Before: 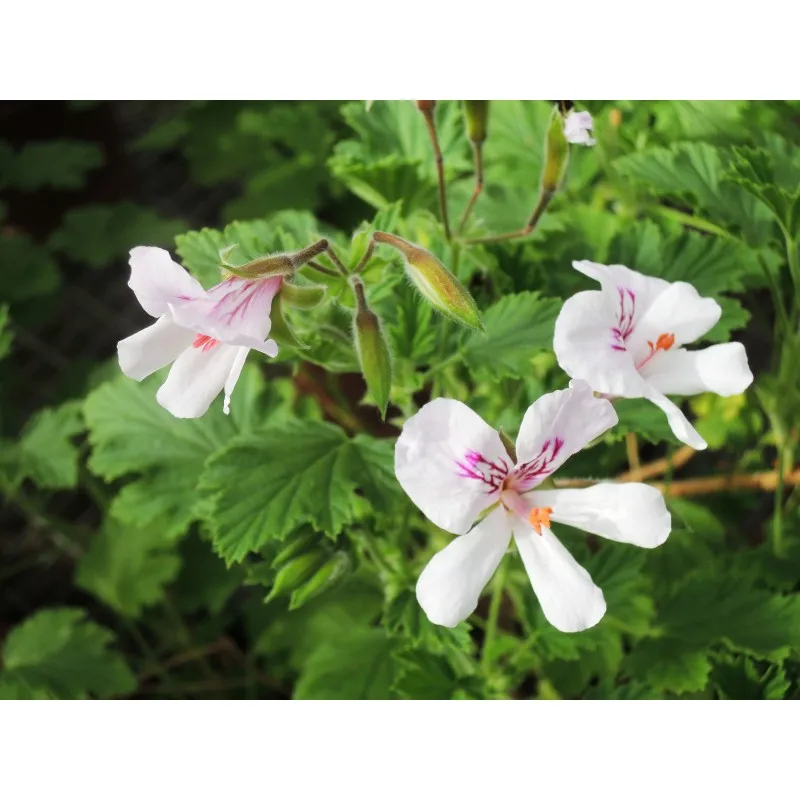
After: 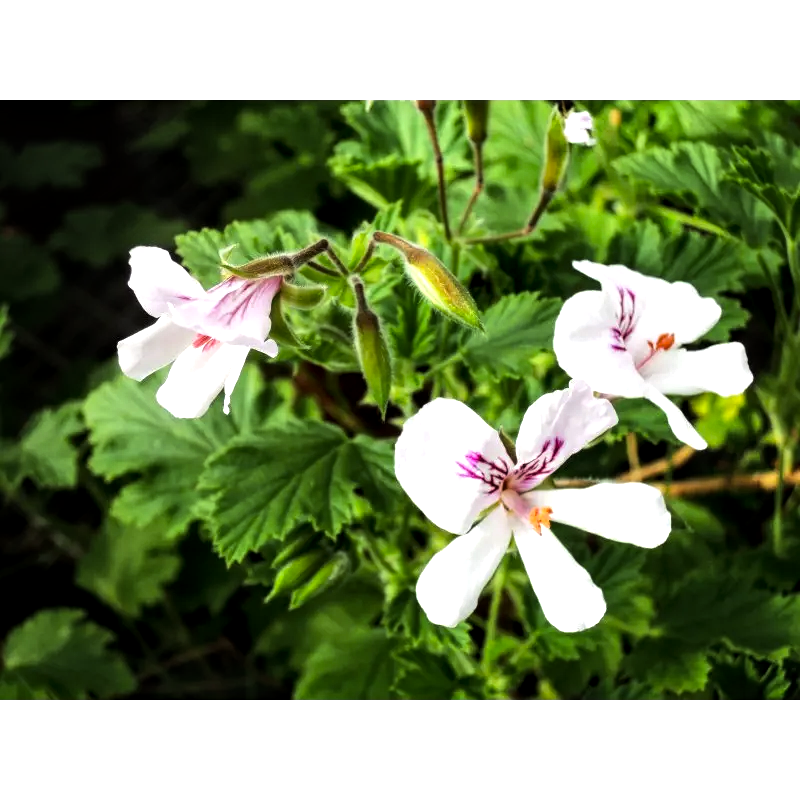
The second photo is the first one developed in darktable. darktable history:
color balance rgb: shadows lift › luminance -10%, power › luminance -9%, linear chroma grading › global chroma 10%, global vibrance 10%, contrast 15%, saturation formula JzAzBz (2021)
local contrast: shadows 94%
tone equalizer: -8 EV -0.417 EV, -7 EV -0.389 EV, -6 EV -0.333 EV, -5 EV -0.222 EV, -3 EV 0.222 EV, -2 EV 0.333 EV, -1 EV 0.389 EV, +0 EV 0.417 EV, edges refinement/feathering 500, mask exposure compensation -1.57 EV, preserve details no
